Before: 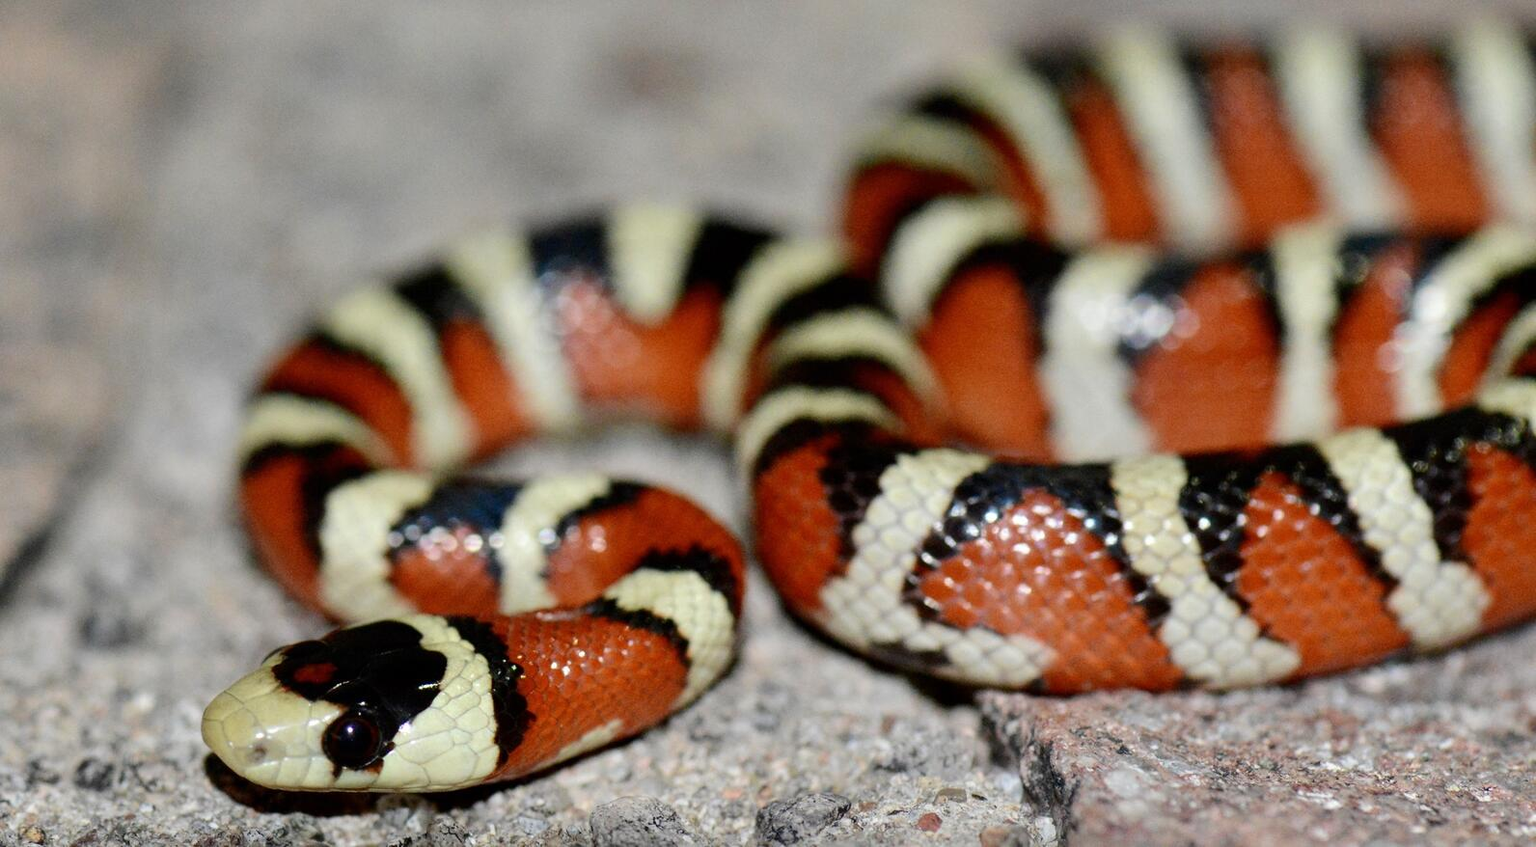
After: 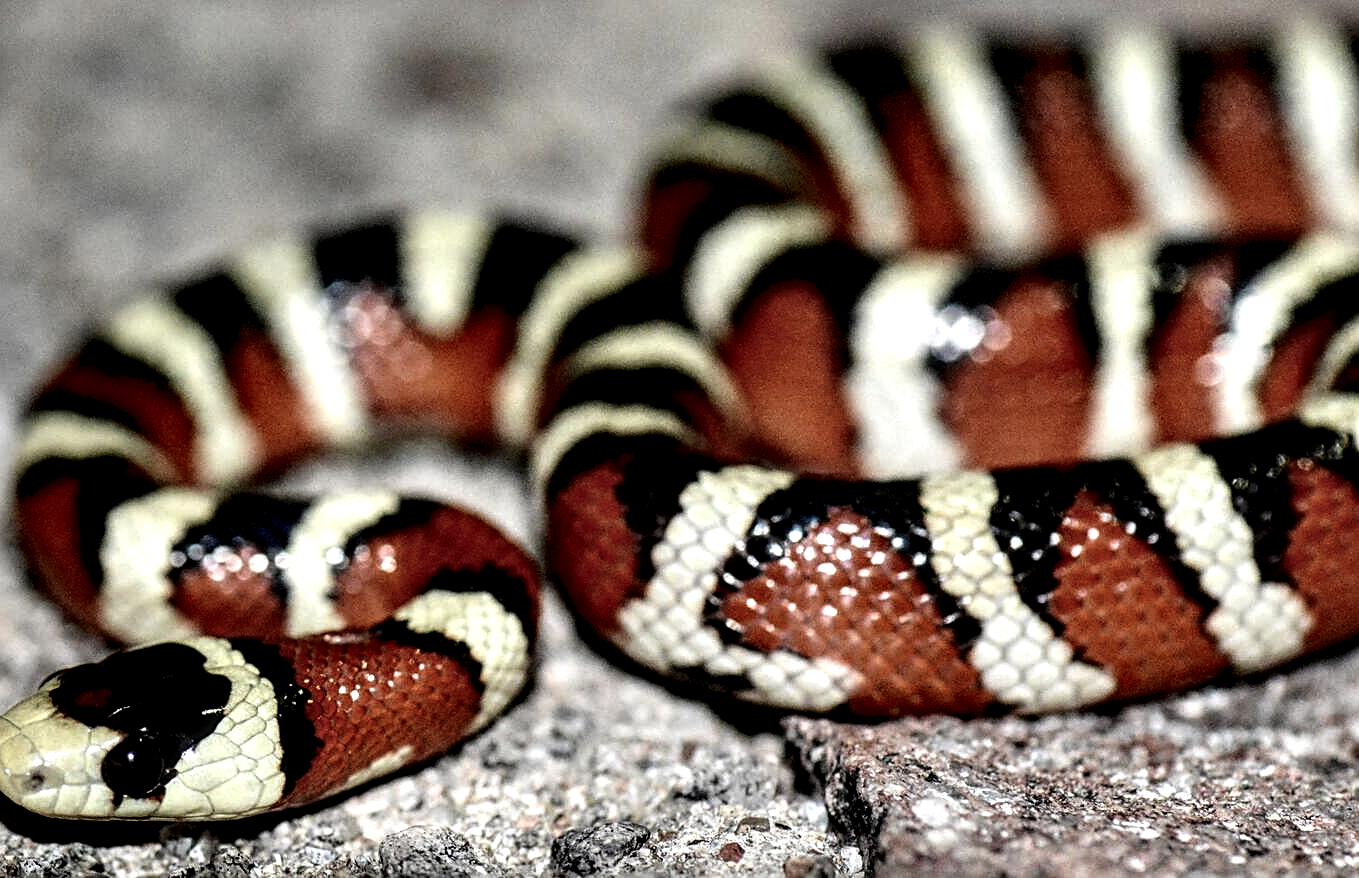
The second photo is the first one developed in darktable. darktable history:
crop and rotate: left 14.584%
local contrast: highlights 115%, shadows 42%, detail 293%
sharpen: on, module defaults
white balance: emerald 1
exposure: black level correction -0.036, exposure -0.497 EV, compensate highlight preservation false
contrast brightness saturation: saturation 0.1
